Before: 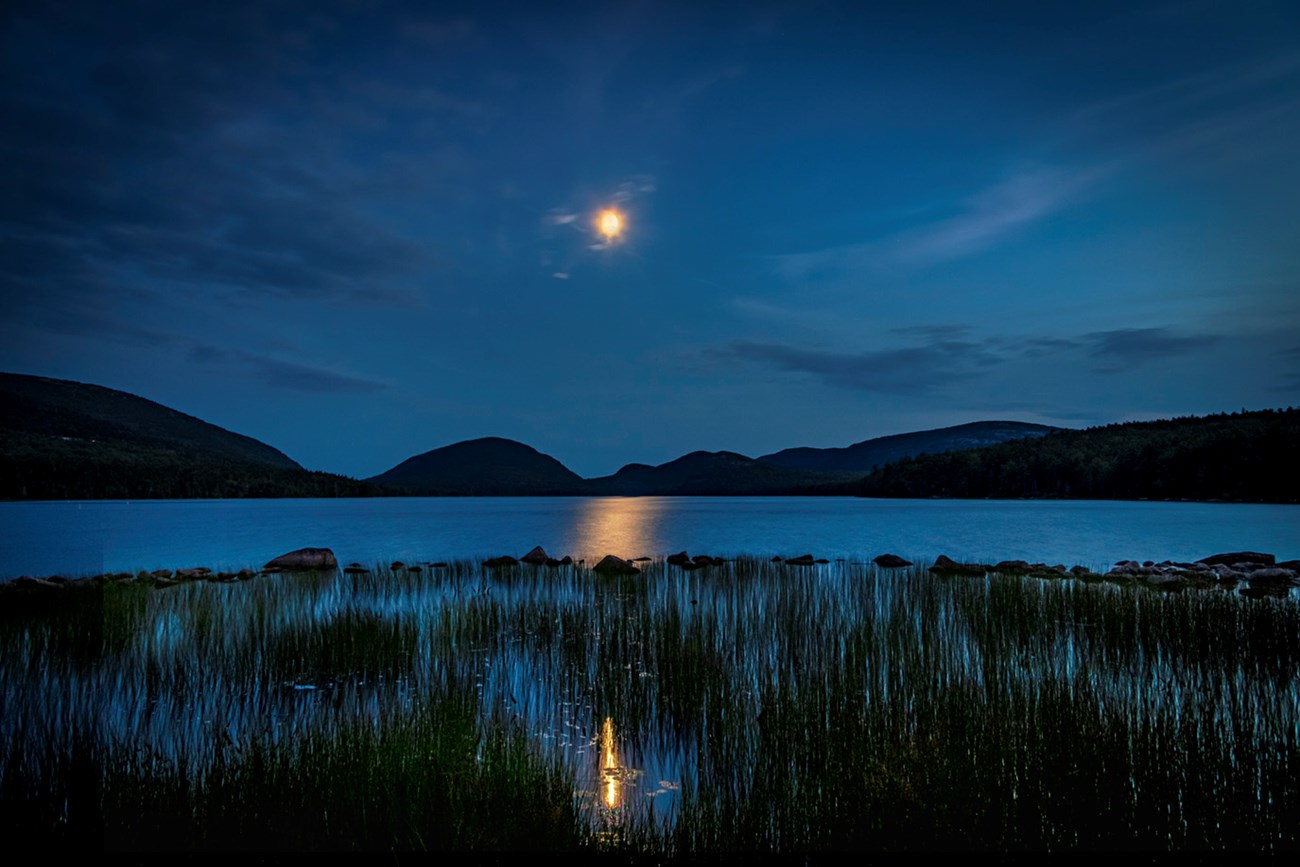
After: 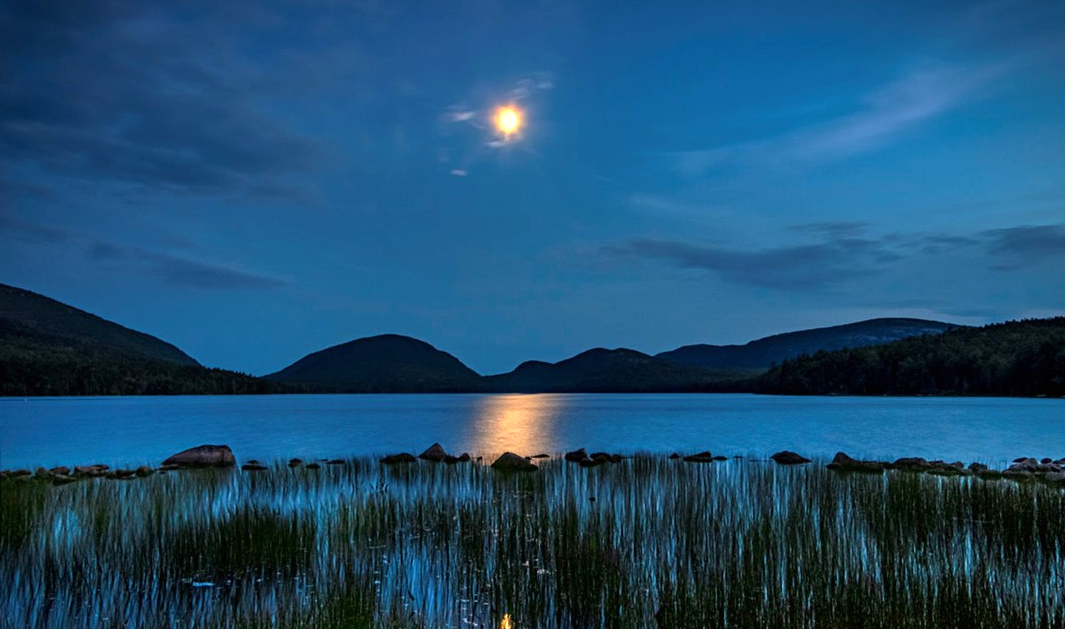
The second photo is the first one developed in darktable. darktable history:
crop: left 7.913%, top 11.961%, right 10.094%, bottom 15.409%
exposure: black level correction 0, exposure 0.702 EV, compensate highlight preservation false
base curve: curves: ch0 [(0, 0) (0.472, 0.455) (1, 1)], preserve colors none
